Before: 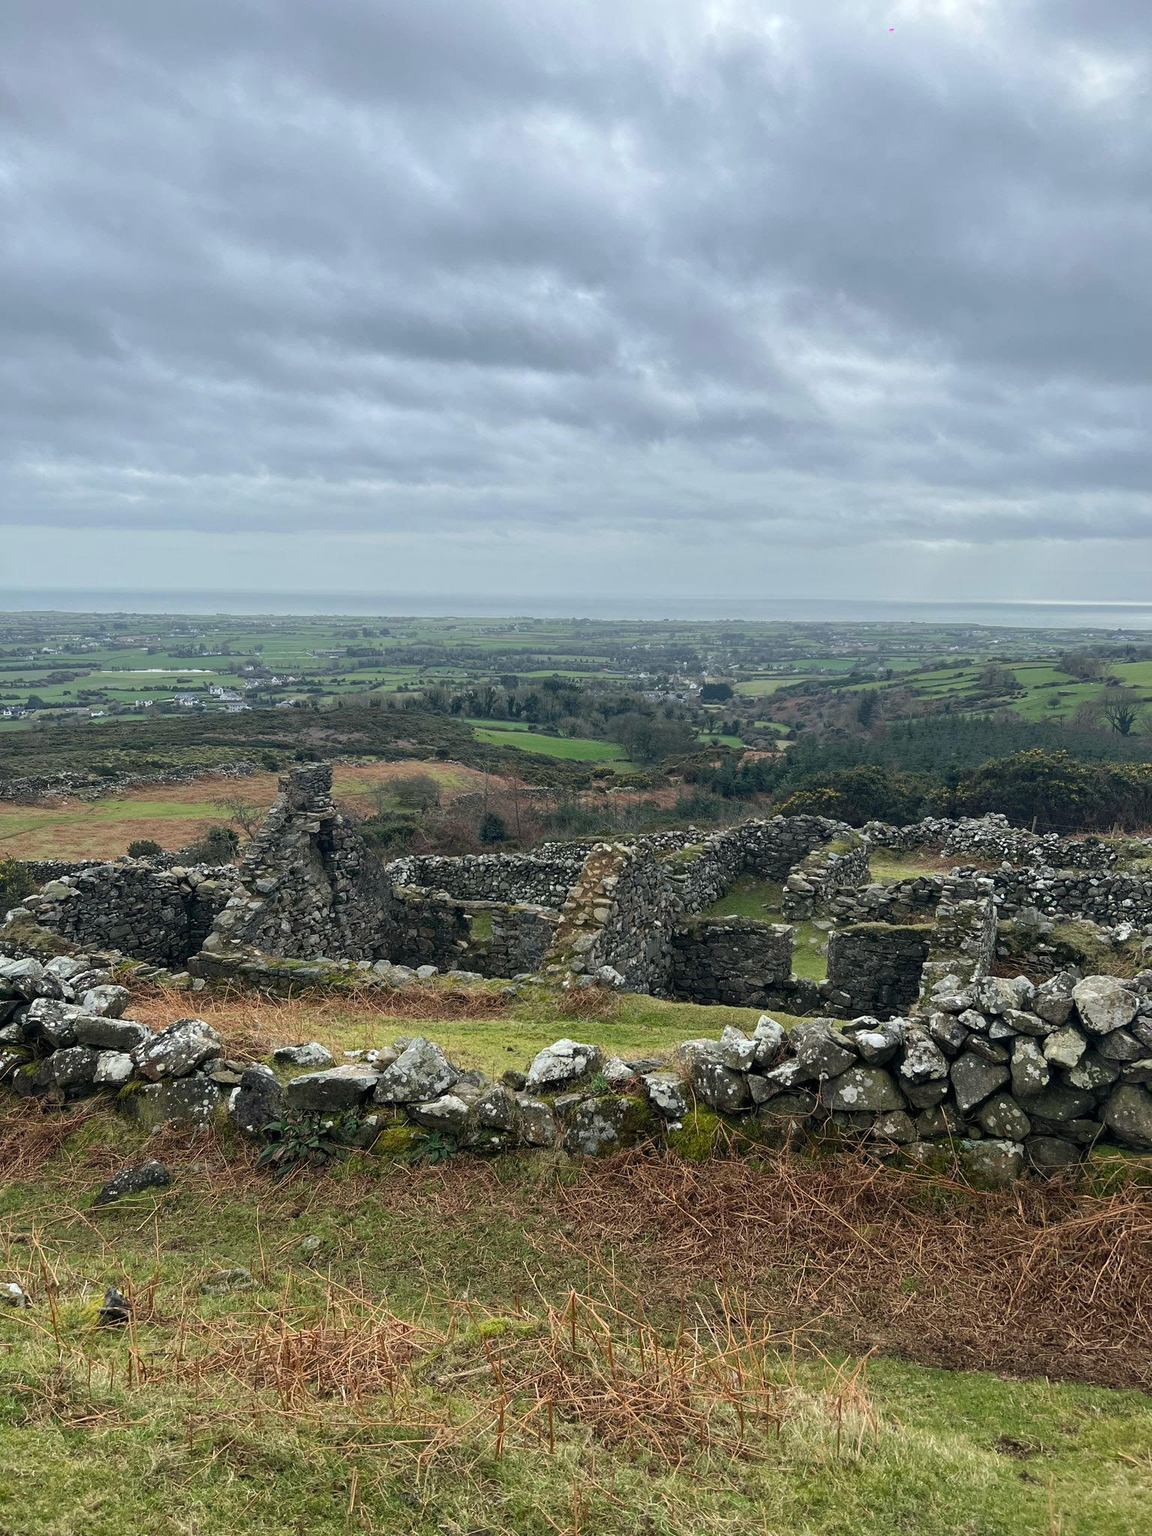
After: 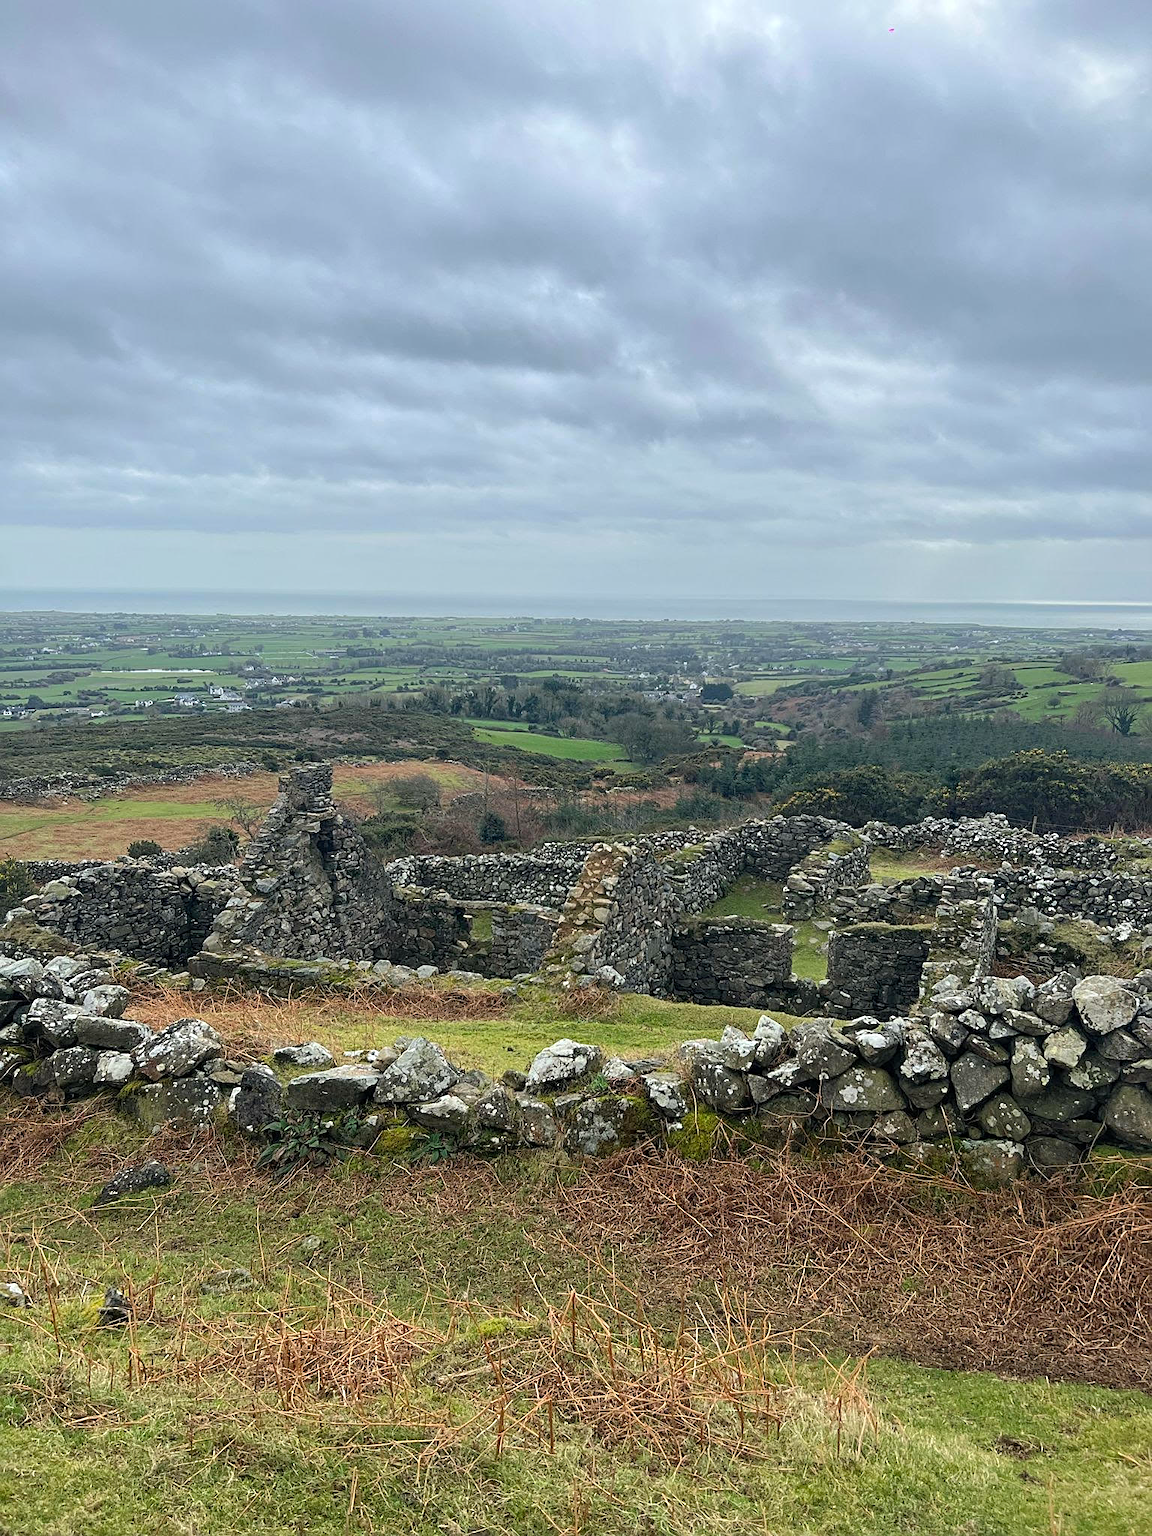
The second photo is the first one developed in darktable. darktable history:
contrast brightness saturation: contrast 0.03, brightness 0.06, saturation 0.13
sharpen: on, module defaults
